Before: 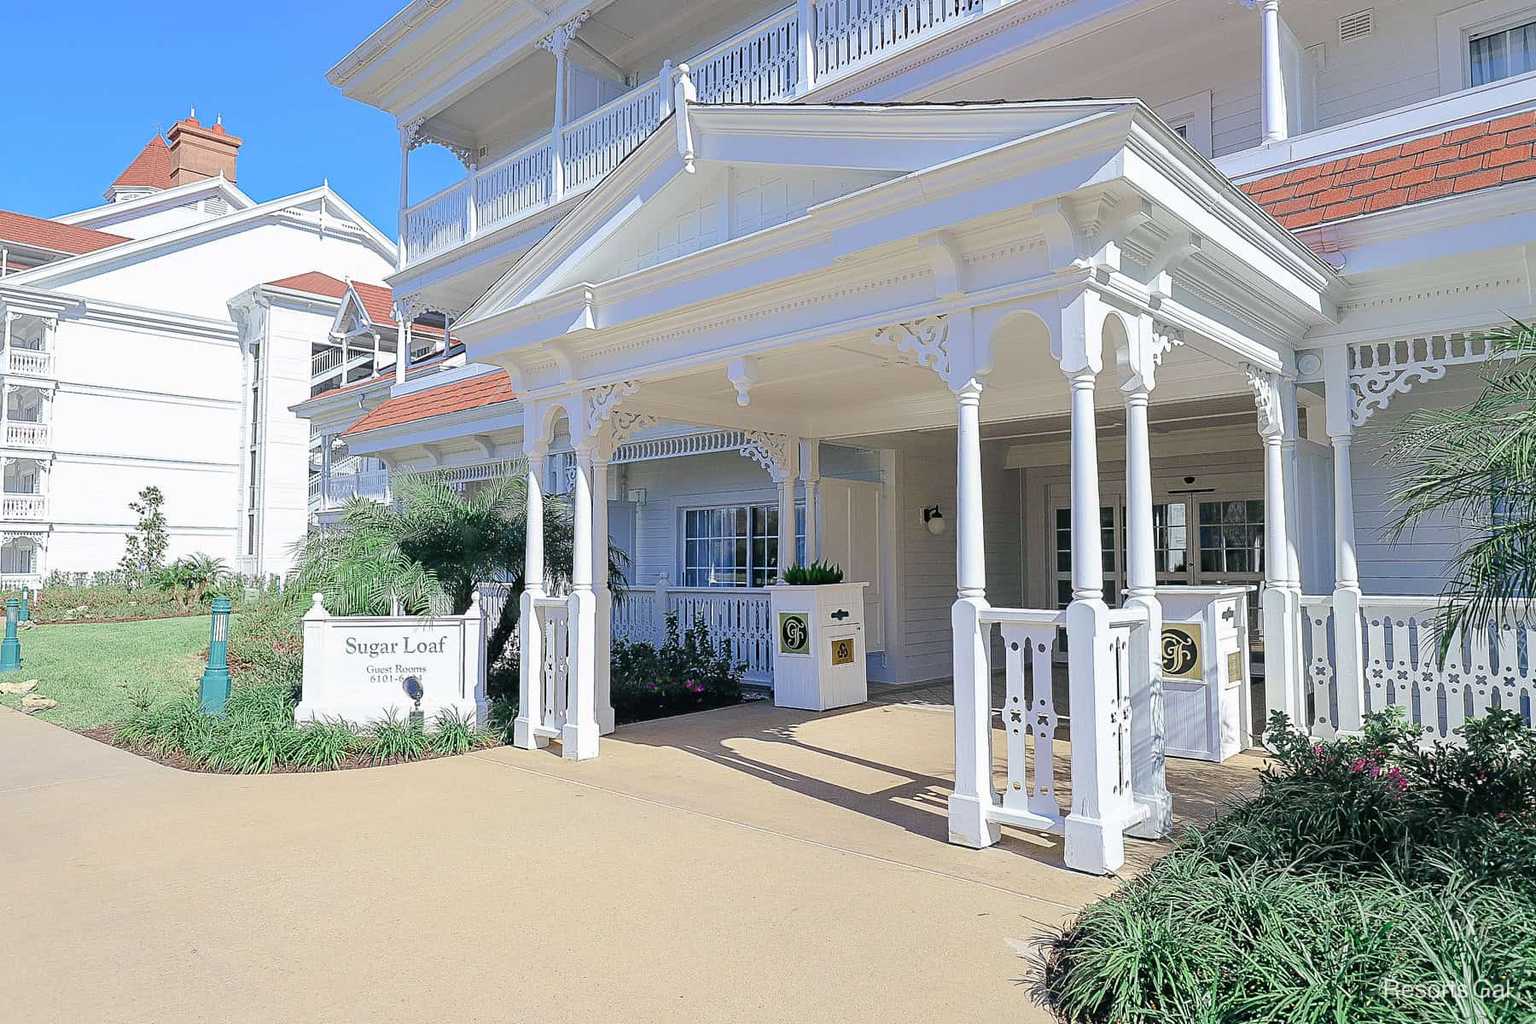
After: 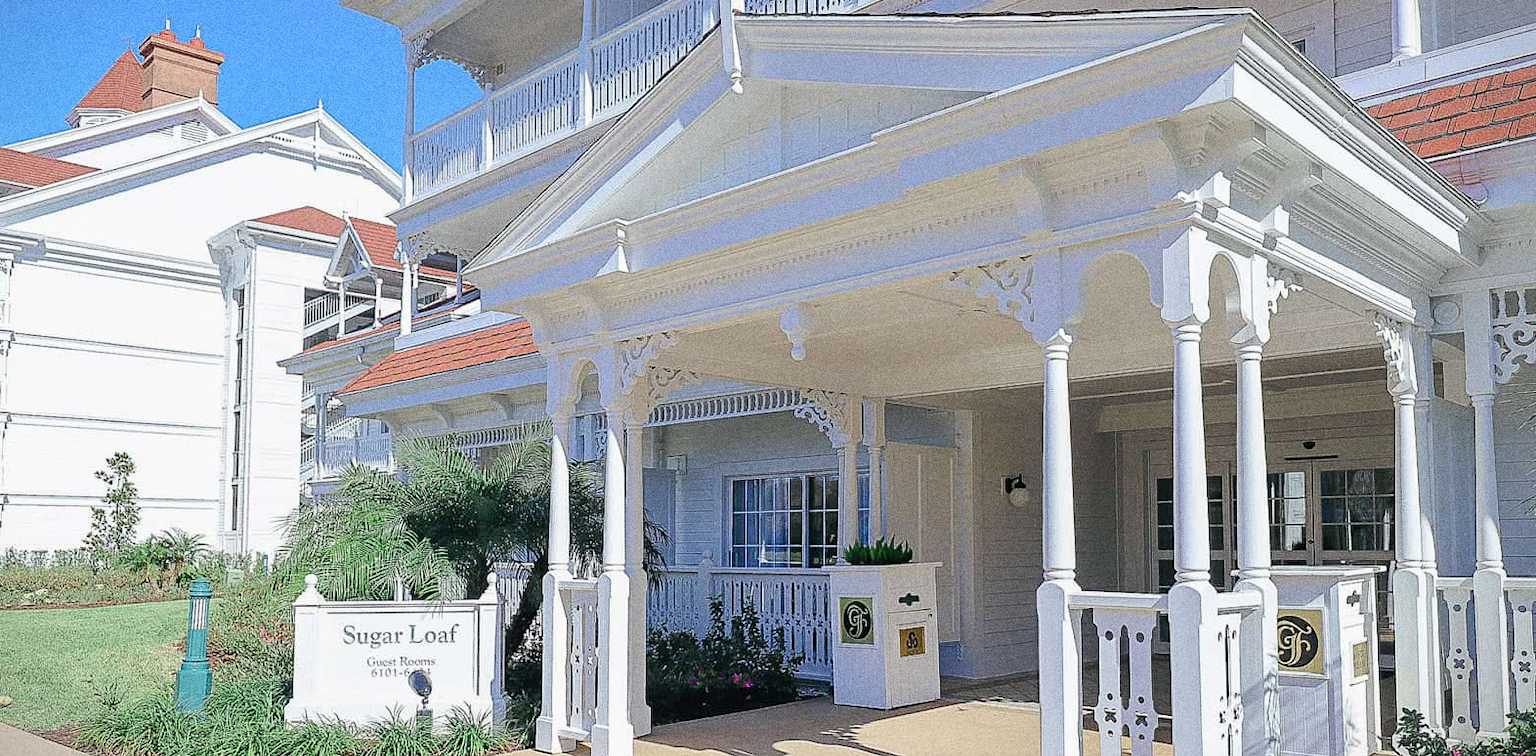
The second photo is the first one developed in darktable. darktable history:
exposure: exposure -0.04 EV, compensate highlight preservation false
grain: coarseness 0.09 ISO, strength 40%
crop: left 3.015%, top 8.969%, right 9.647%, bottom 26.457%
vignetting: fall-off start 97.23%, saturation -0.024, center (-0.033, -0.042), width/height ratio 1.179, unbound false
